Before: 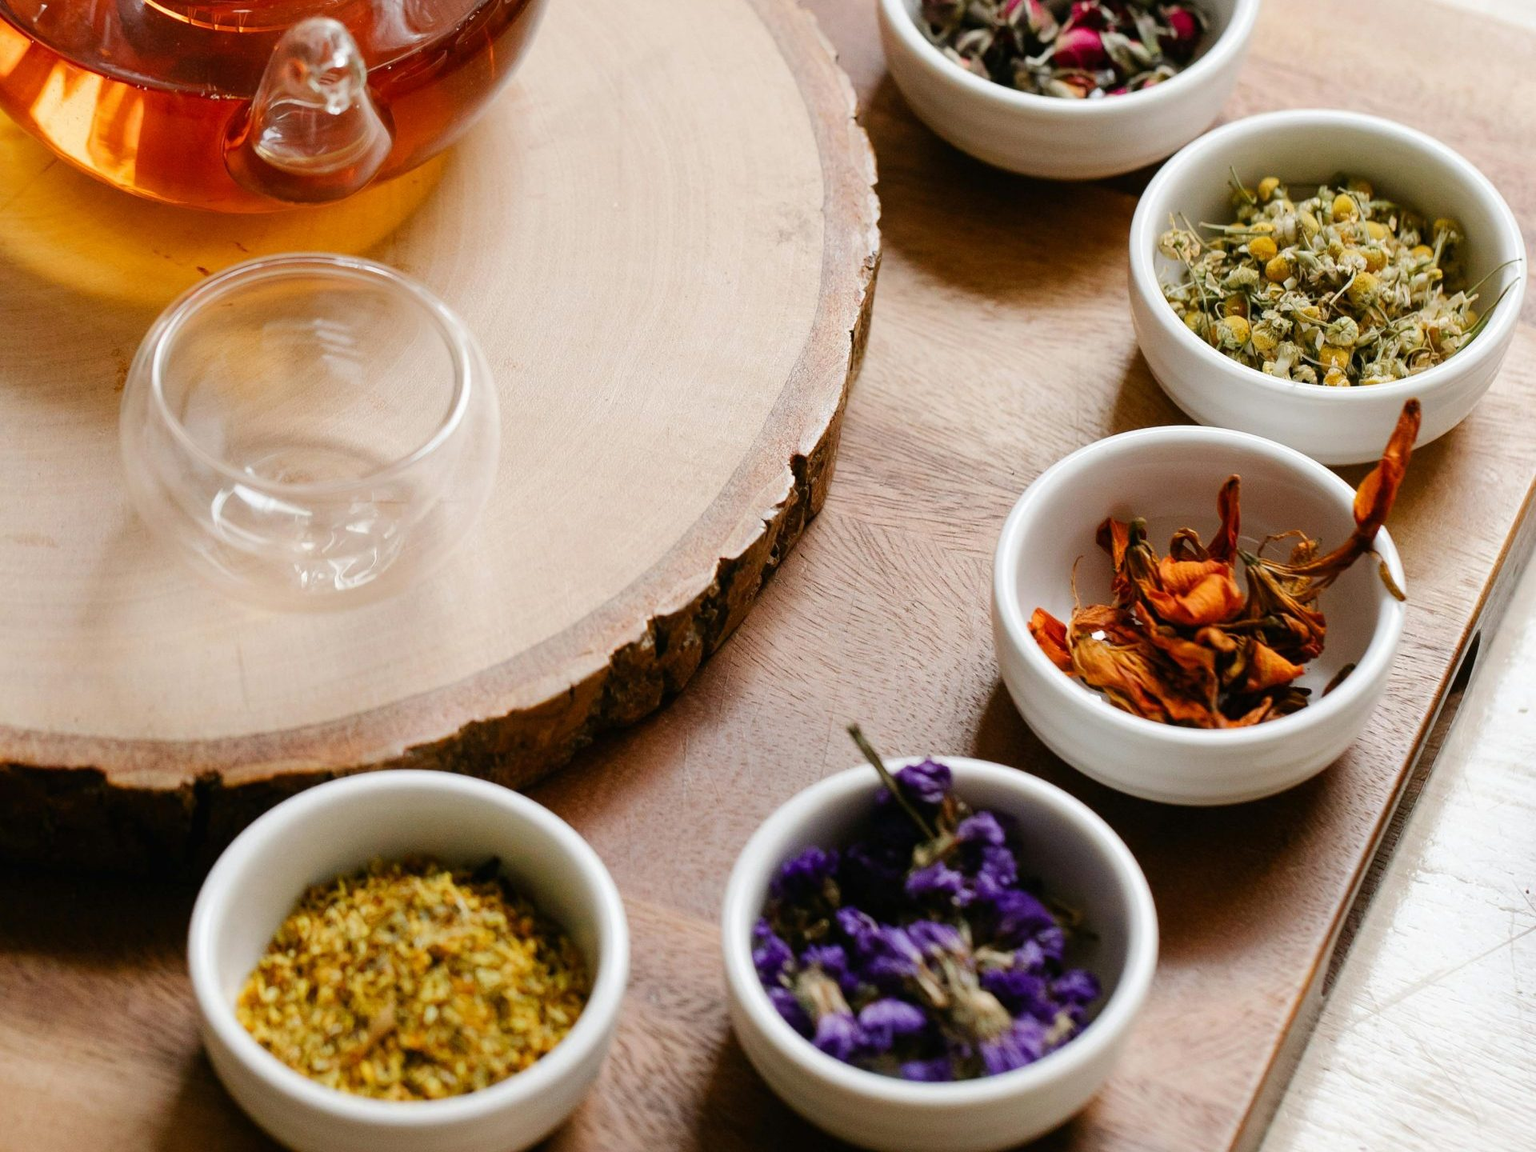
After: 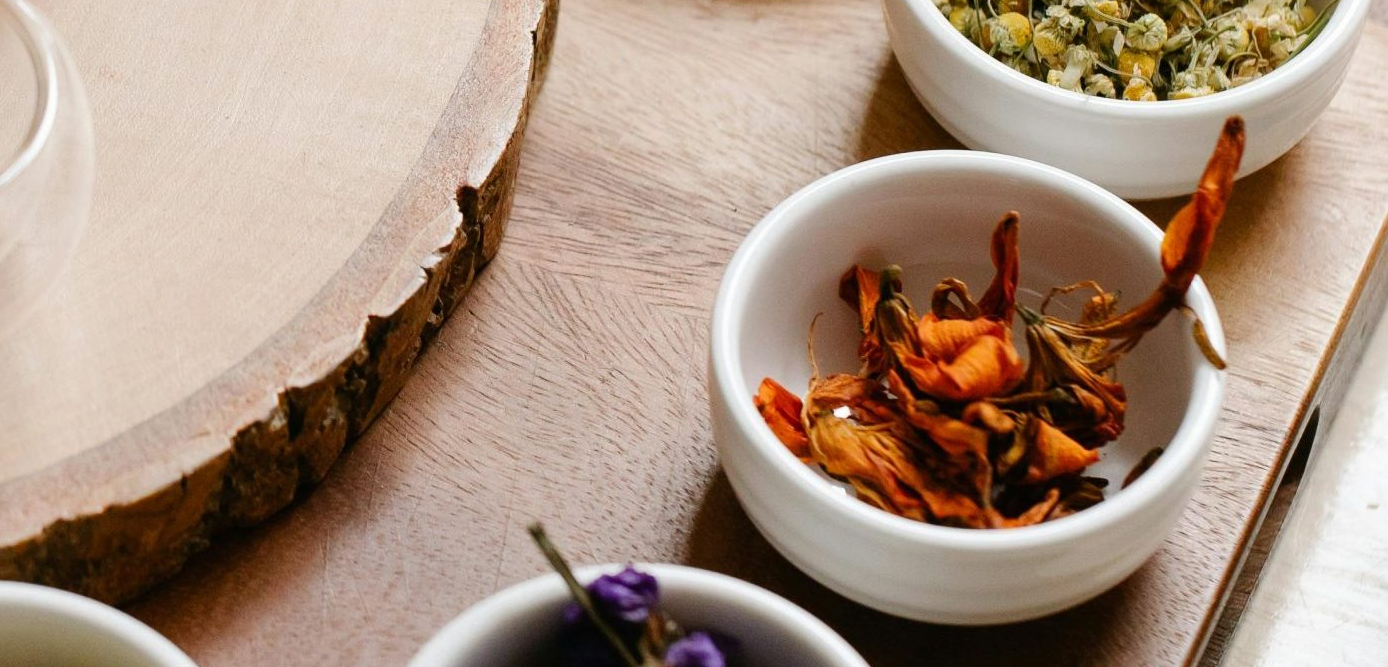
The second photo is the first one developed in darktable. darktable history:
crop and rotate: left 27.686%, top 26.564%, bottom 27.061%
